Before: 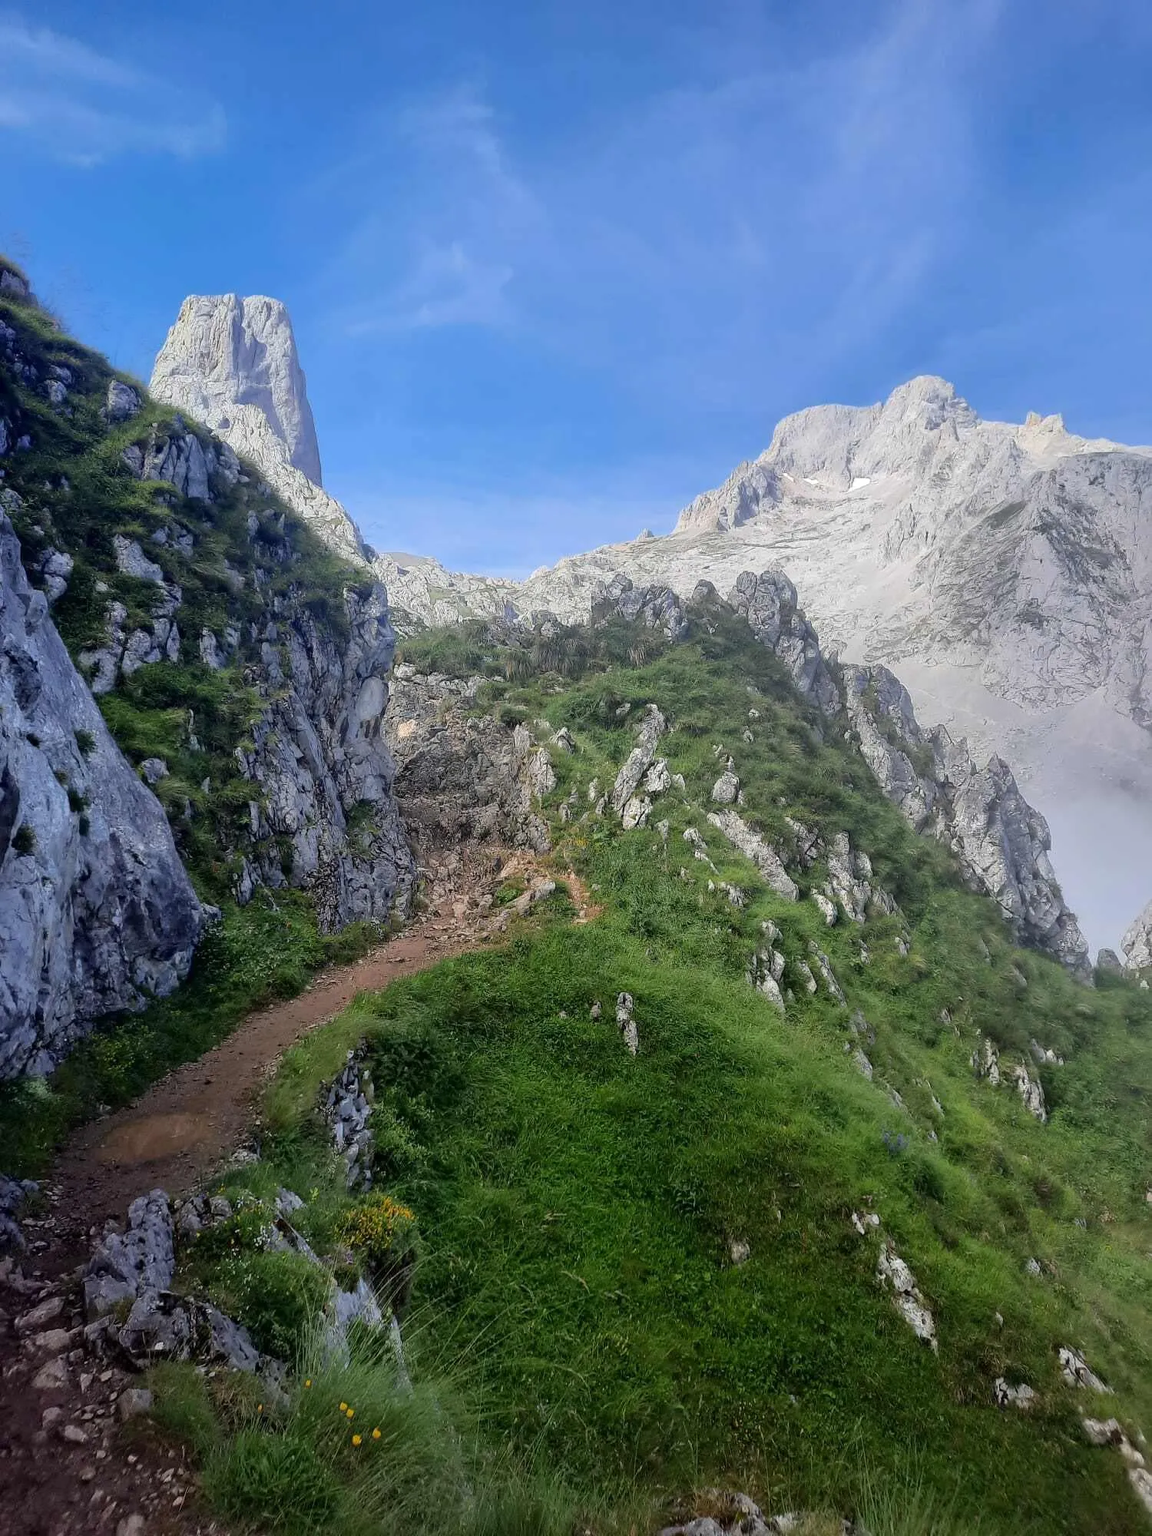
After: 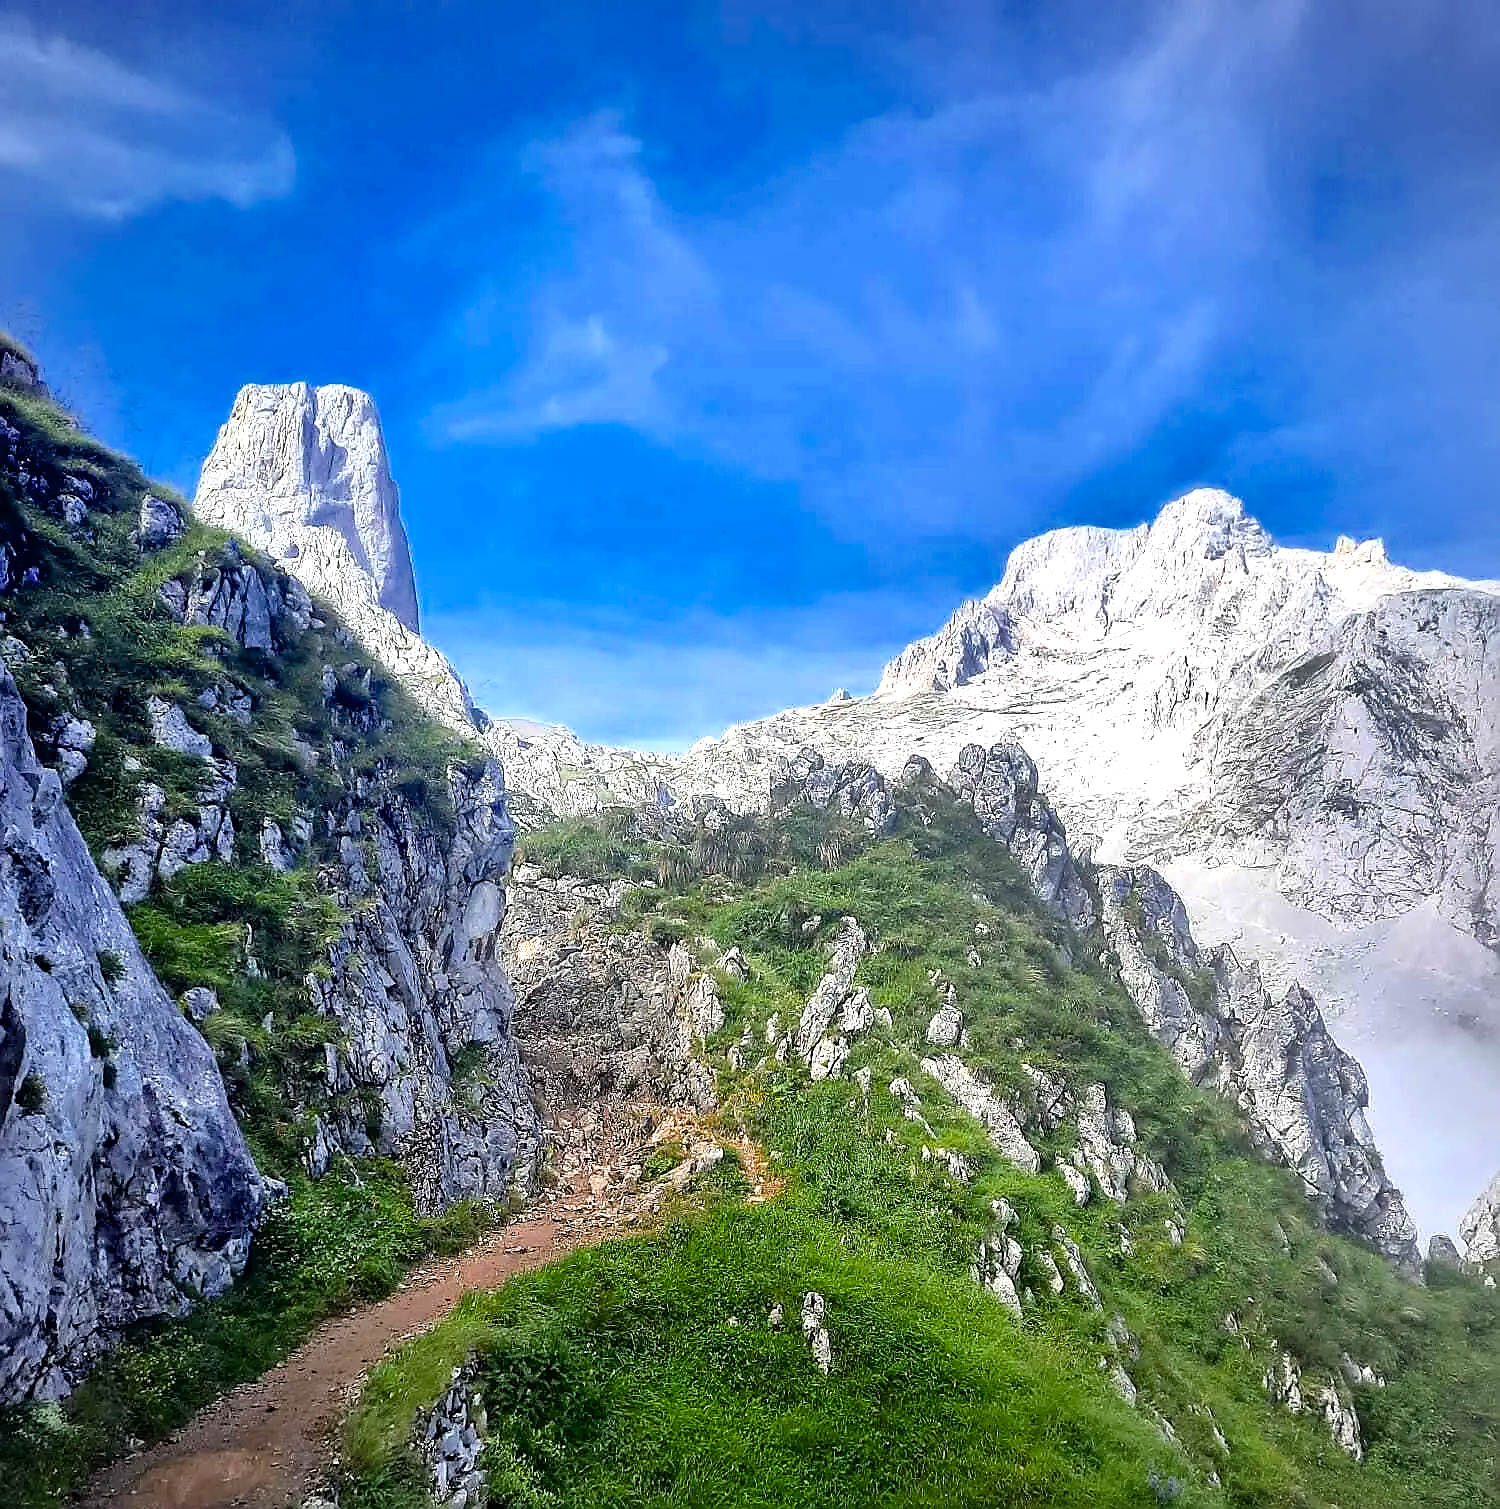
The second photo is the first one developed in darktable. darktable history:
levels: levels [0, 0.51, 1]
crop: bottom 24.545%
exposure: exposure 0.807 EV, compensate exposure bias true, compensate highlight preservation false
shadows and highlights: low approximation 0.01, soften with gaussian
vignetting: brightness -0.187, saturation -0.298
sharpen: radius 1.403, amount 1.245, threshold 0.769
color balance rgb: perceptual saturation grading › global saturation 25.284%, perceptual brilliance grading › global brilliance 2.749%, perceptual brilliance grading › highlights -3.101%, perceptual brilliance grading › shadows 2.868%, global vibrance 1.542%, saturation formula JzAzBz (2021)
